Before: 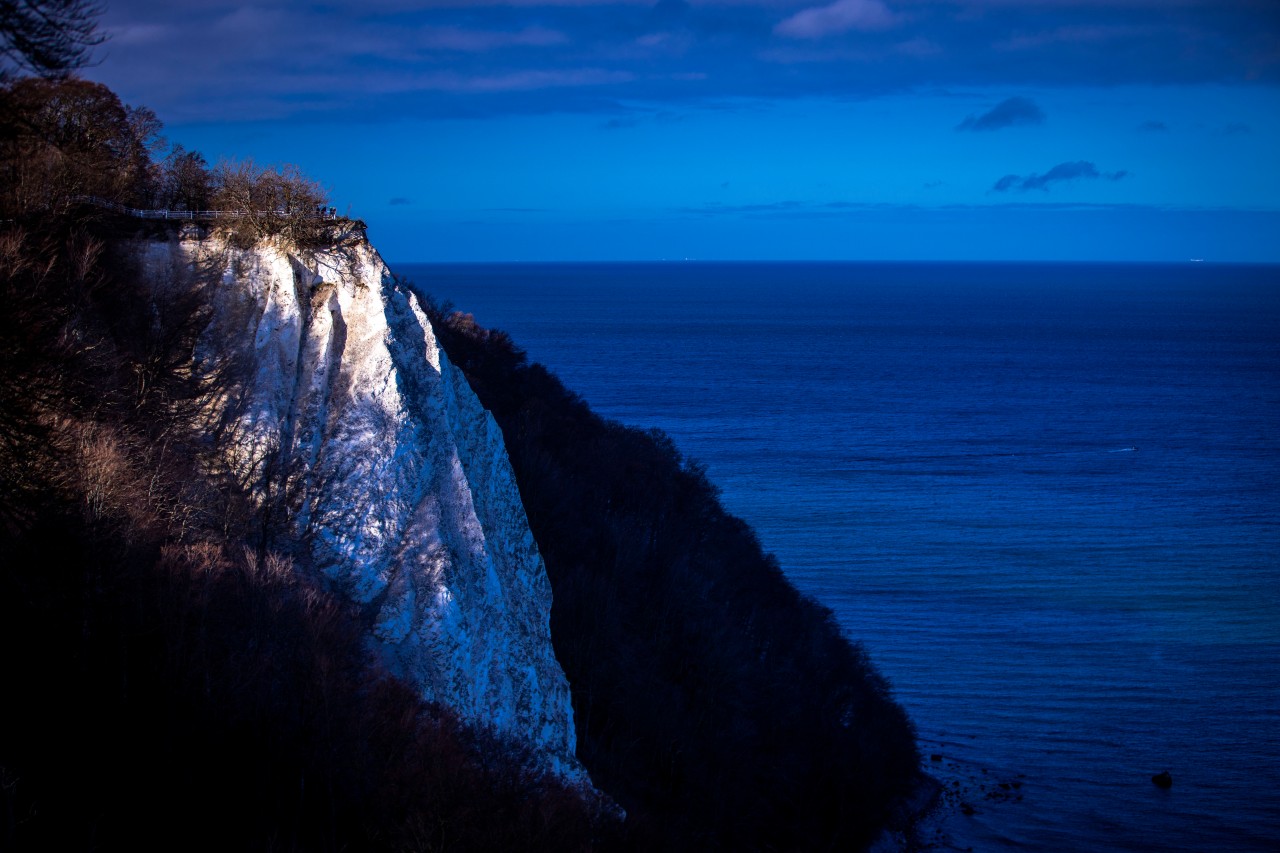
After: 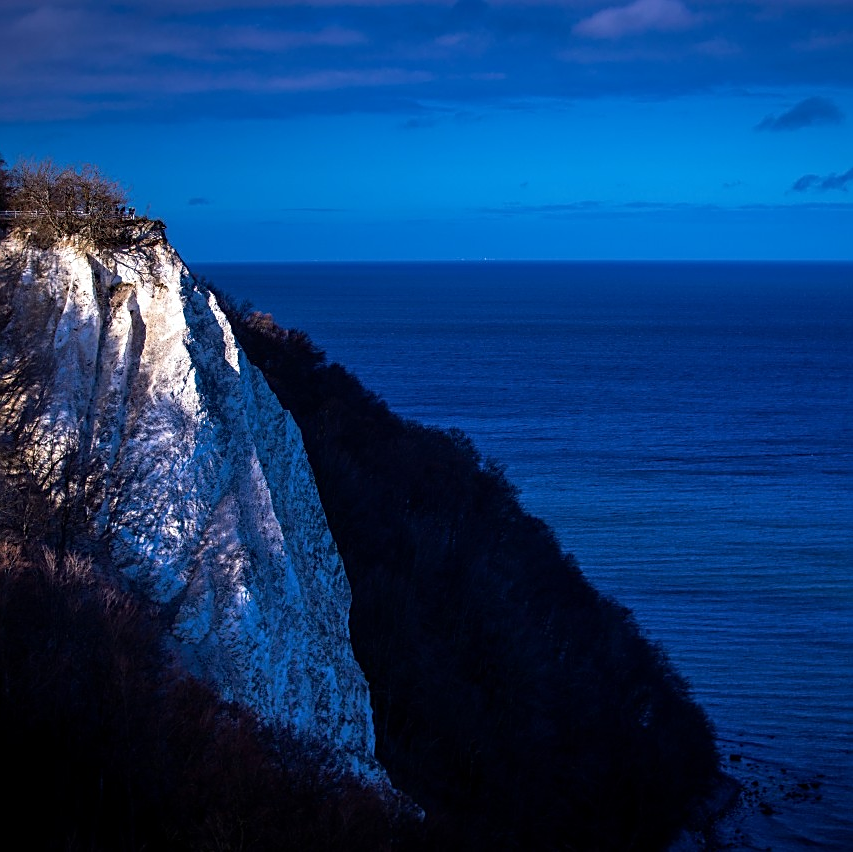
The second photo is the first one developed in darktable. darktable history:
crop and rotate: left 15.754%, right 17.579%
sharpen: on, module defaults
